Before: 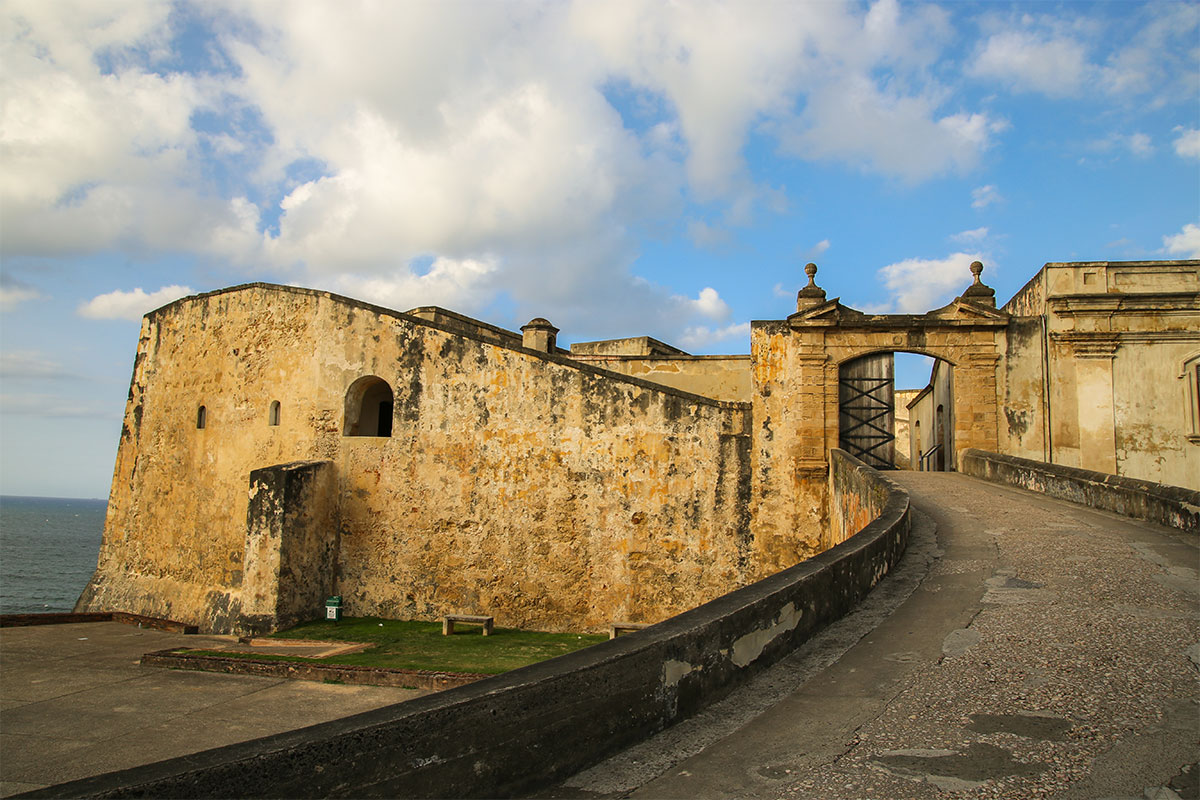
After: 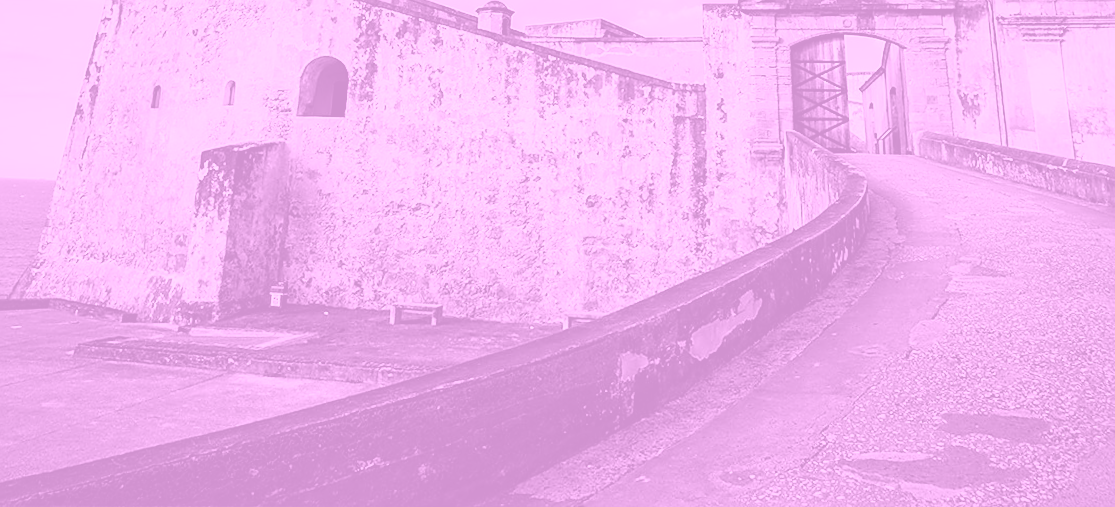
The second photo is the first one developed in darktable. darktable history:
local contrast: mode bilateral grid, contrast 20, coarseness 50, detail 120%, midtone range 0.2
colorize: hue 331.2°, saturation 75%, source mix 30.28%, lightness 70.52%, version 1
rotate and perspective: rotation 0.215°, lens shift (vertical) -0.139, crop left 0.069, crop right 0.939, crop top 0.002, crop bottom 0.996
crop and rotate: top 36.435%
sigmoid: on, module defaults
sharpen: on, module defaults
